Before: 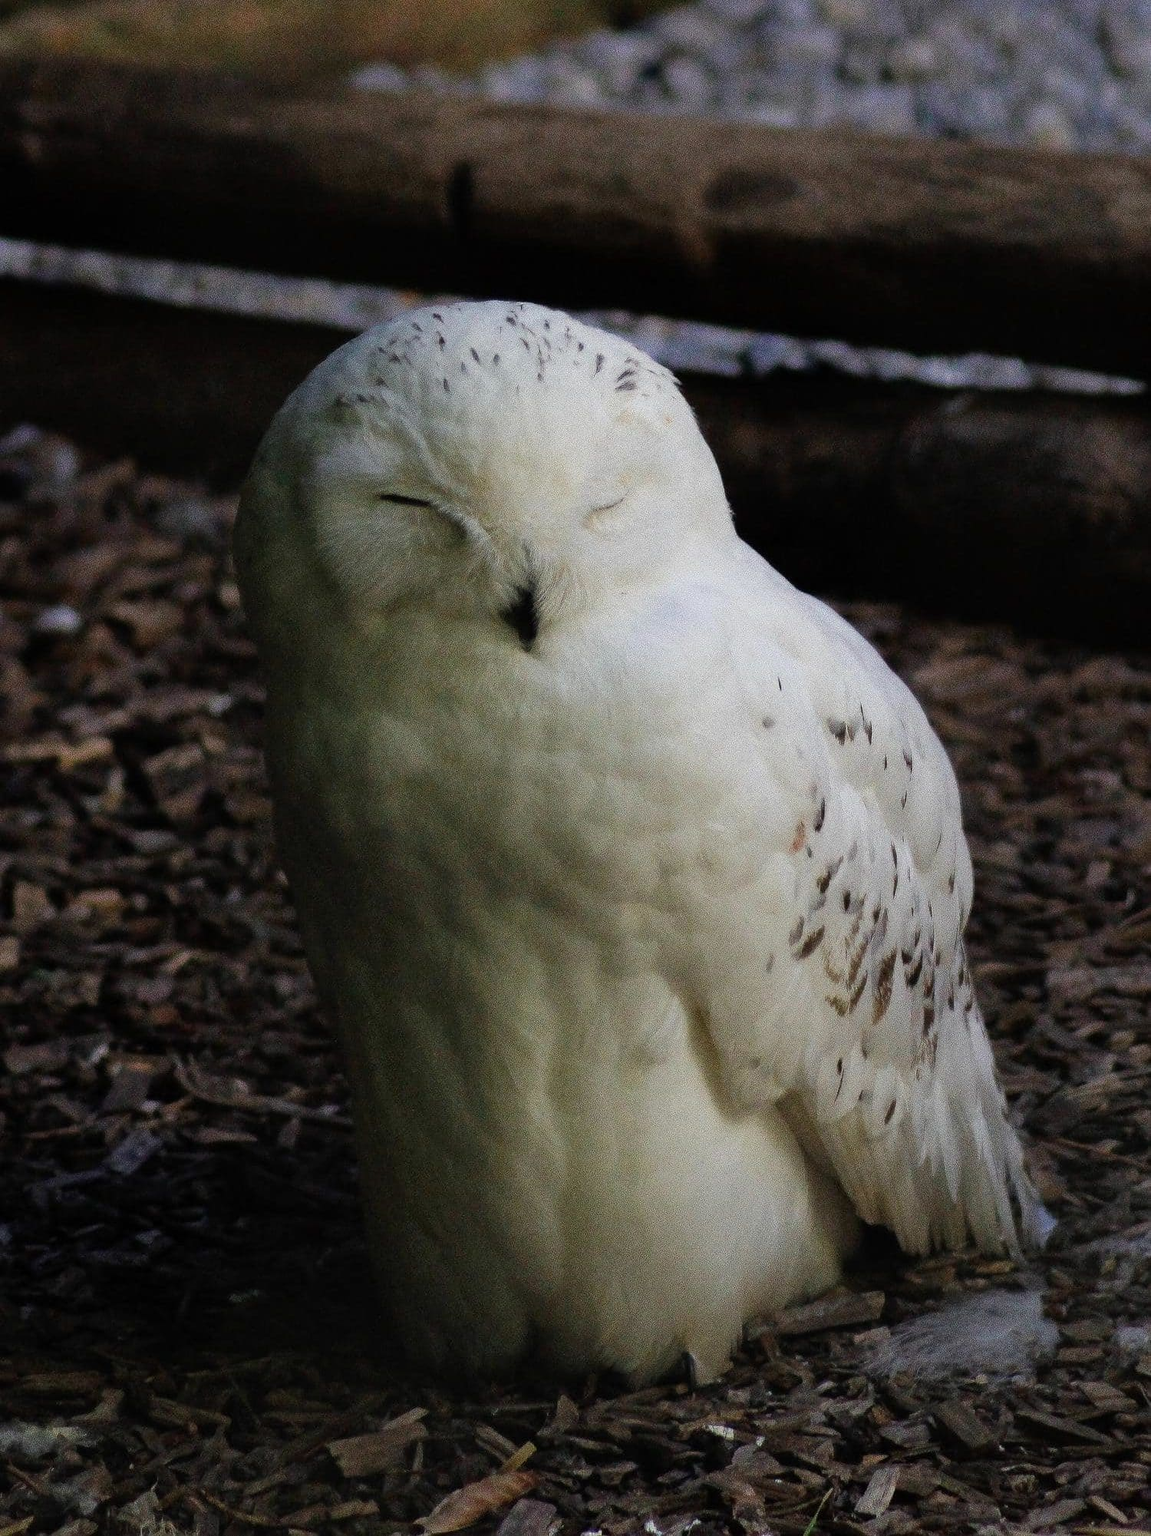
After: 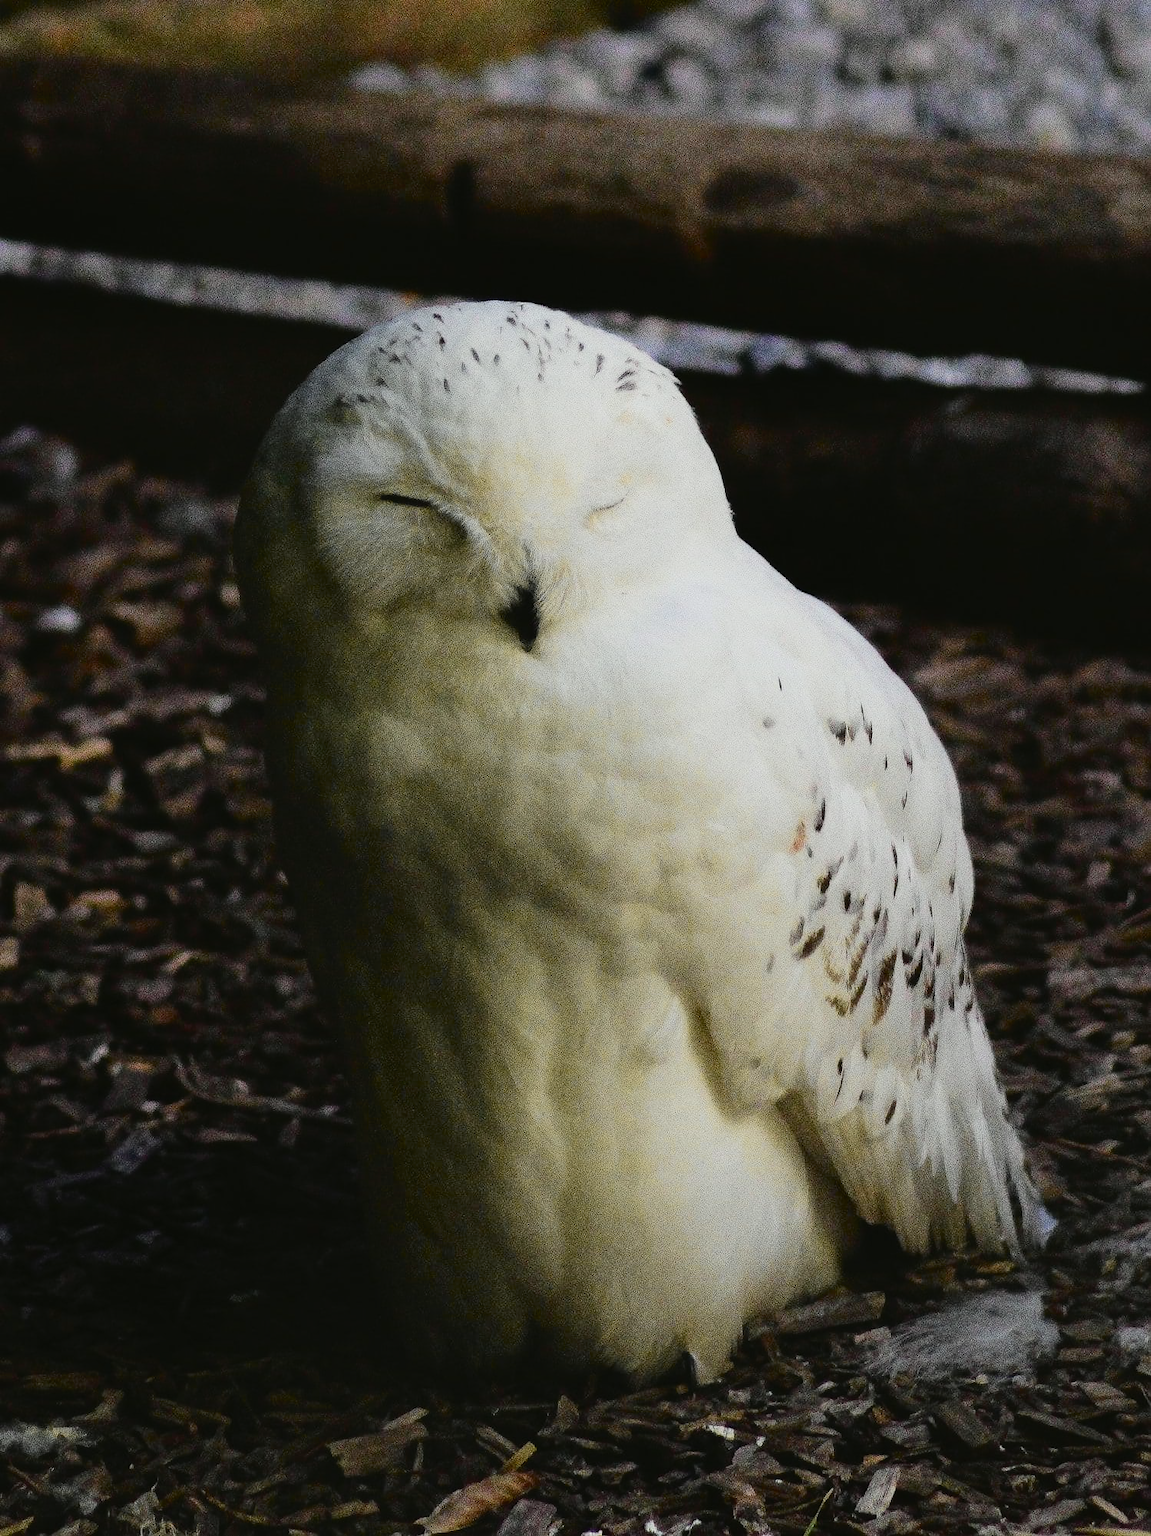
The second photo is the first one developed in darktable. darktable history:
tone curve: curves: ch0 [(0, 0.03) (0.113, 0.087) (0.207, 0.184) (0.515, 0.612) (0.712, 0.793) (1, 0.946)]; ch1 [(0, 0) (0.172, 0.123) (0.317, 0.279) (0.407, 0.401) (0.476, 0.482) (0.505, 0.499) (0.534, 0.534) (0.632, 0.645) (0.726, 0.745) (1, 1)]; ch2 [(0, 0) (0.411, 0.424) (0.476, 0.492) (0.521, 0.524) (0.541, 0.559) (0.65, 0.699) (1, 1)], color space Lab, independent channels, preserve colors none
